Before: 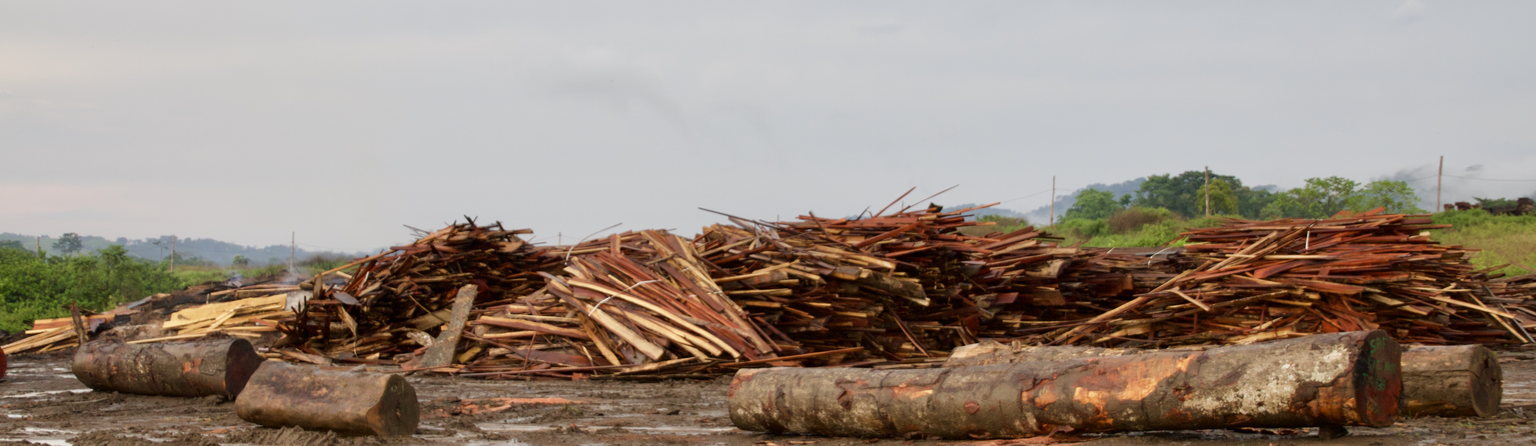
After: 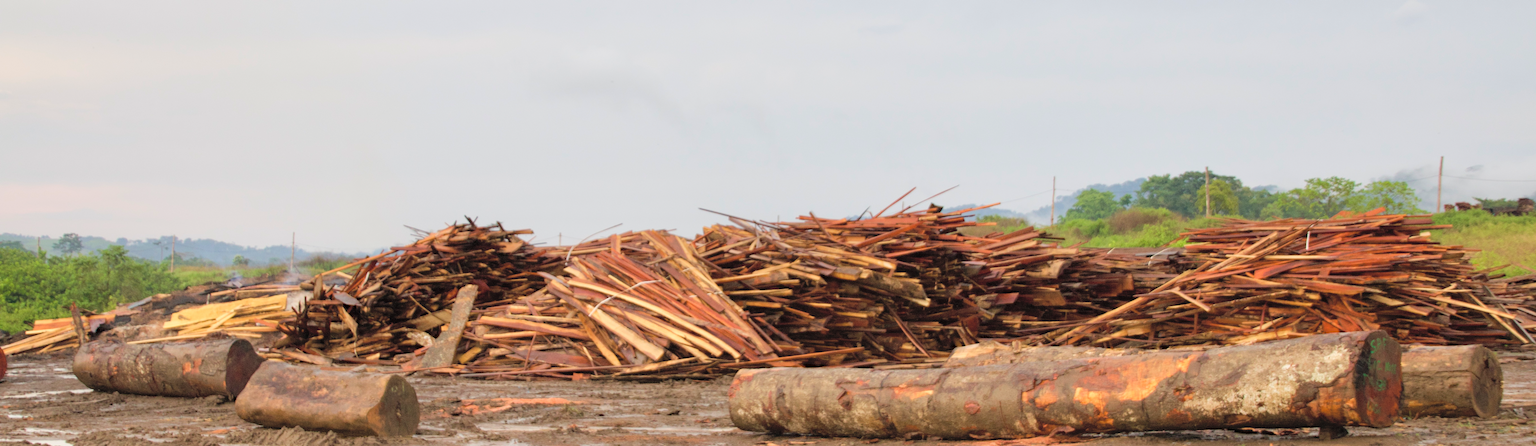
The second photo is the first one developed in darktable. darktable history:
contrast brightness saturation: brightness 0.282
haze removal: compatibility mode true, adaptive false
